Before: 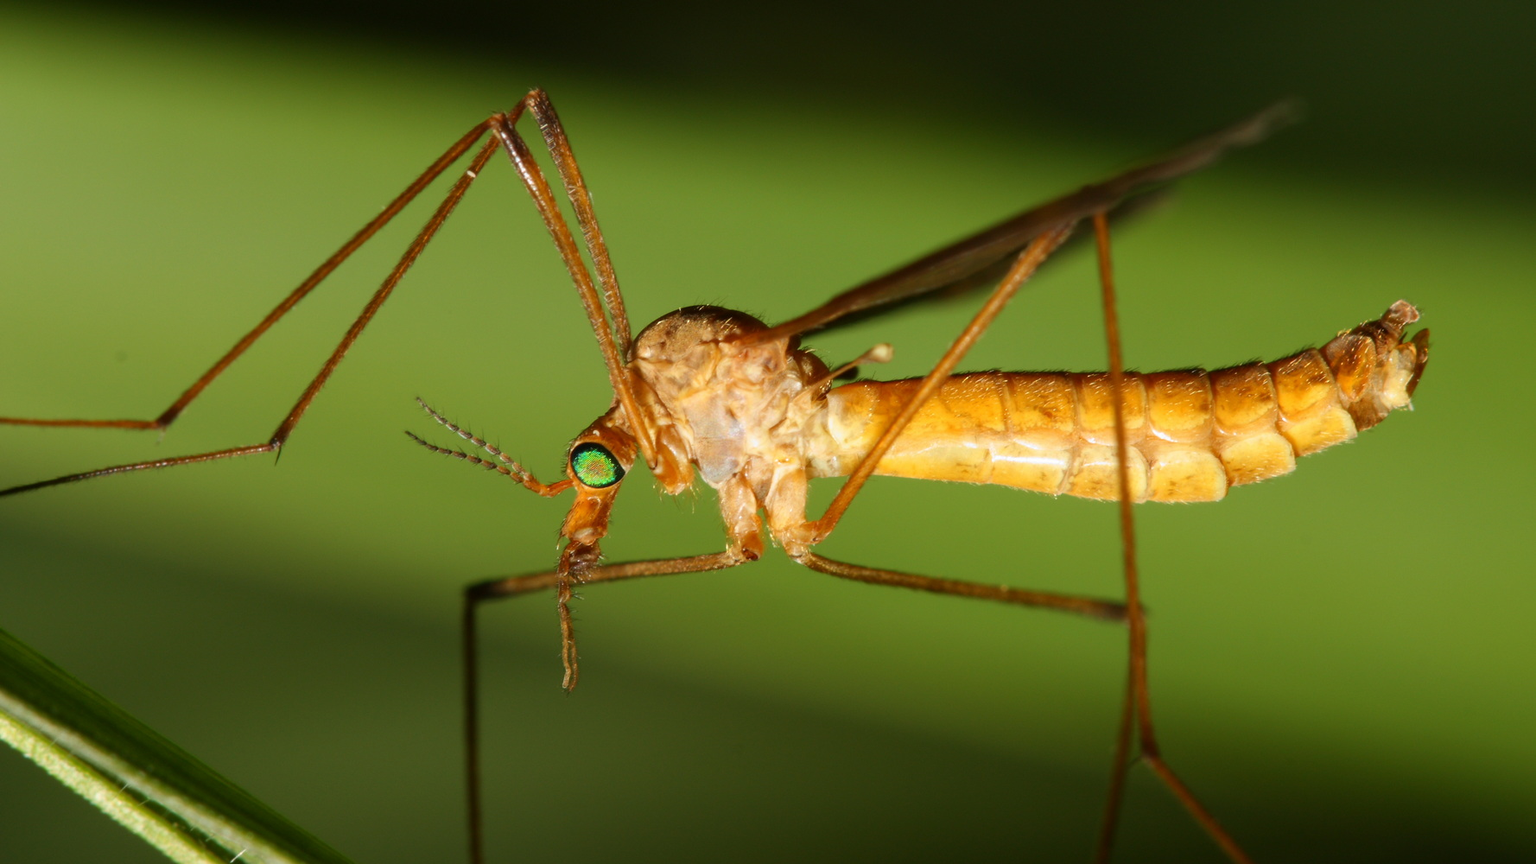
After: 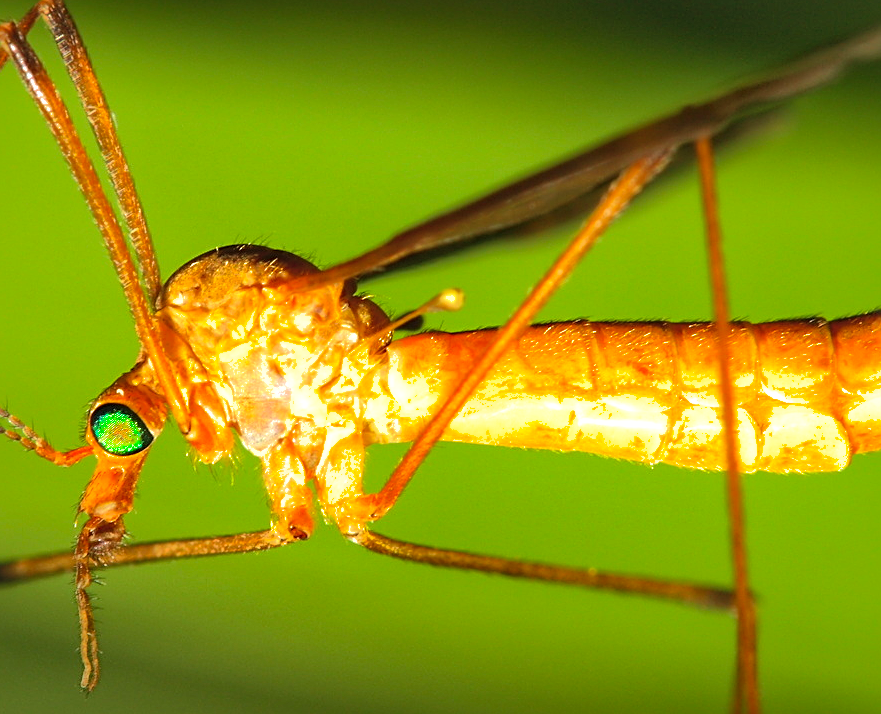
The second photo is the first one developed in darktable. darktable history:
contrast brightness saturation: contrast 0.07, brightness 0.08, saturation 0.18
shadows and highlights: shadows 25, highlights -70
color contrast: green-magenta contrast 1.2, blue-yellow contrast 1.2
global tonemap: drago (1, 100), detail 1
crop: left 32.075%, top 10.976%, right 18.355%, bottom 17.596%
sharpen: on, module defaults
tone equalizer: -8 EV 0.001 EV, -7 EV -0.002 EV, -6 EV 0.002 EV, -5 EV -0.03 EV, -4 EV -0.116 EV, -3 EV -0.169 EV, -2 EV 0.24 EV, -1 EV 0.702 EV, +0 EV 0.493 EV
